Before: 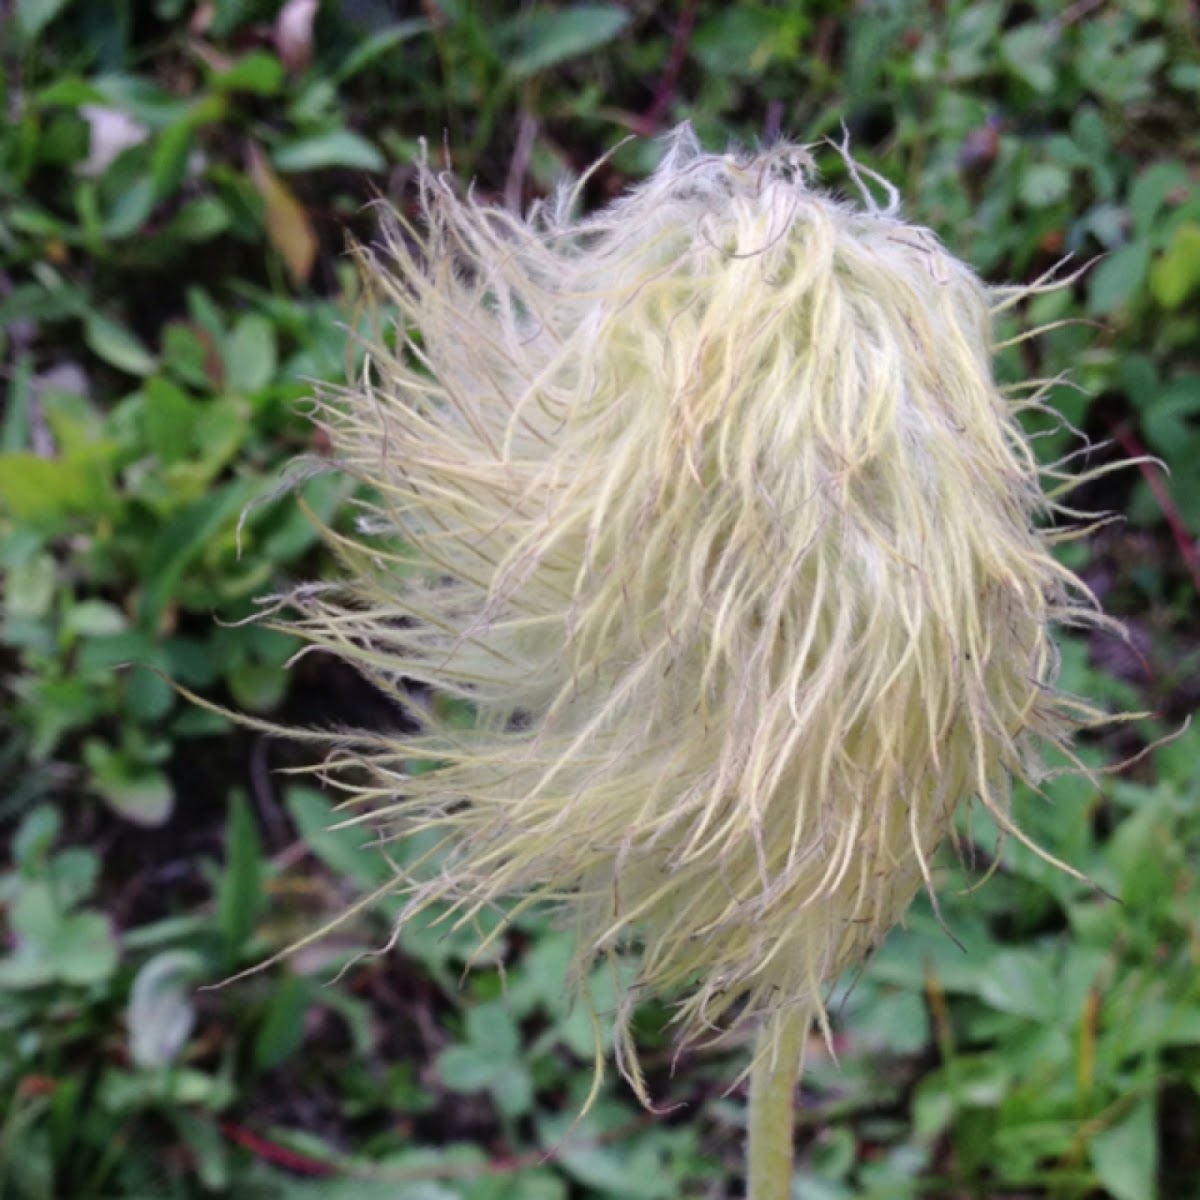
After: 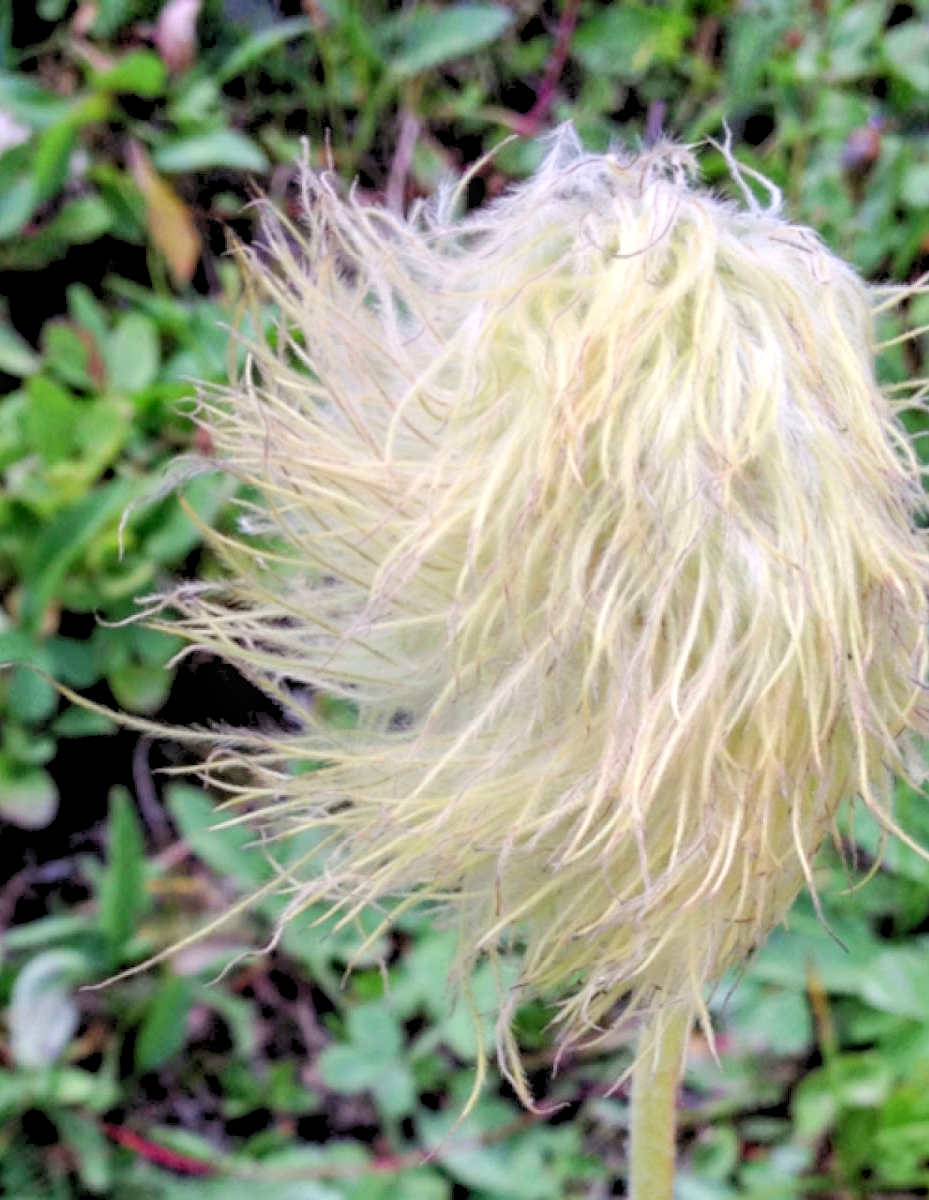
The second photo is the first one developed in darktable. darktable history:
local contrast: on, module defaults
levels: levels [0.072, 0.414, 0.976]
crop: left 9.88%, right 12.664%
